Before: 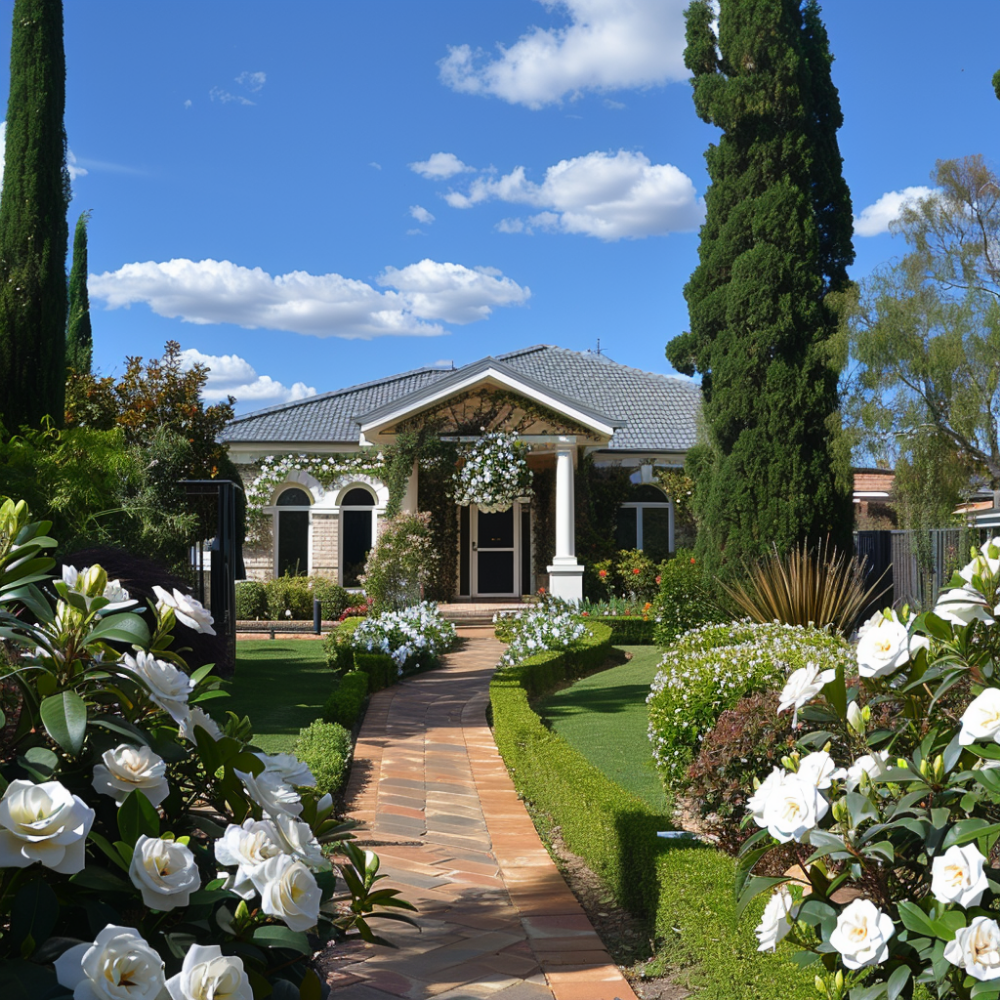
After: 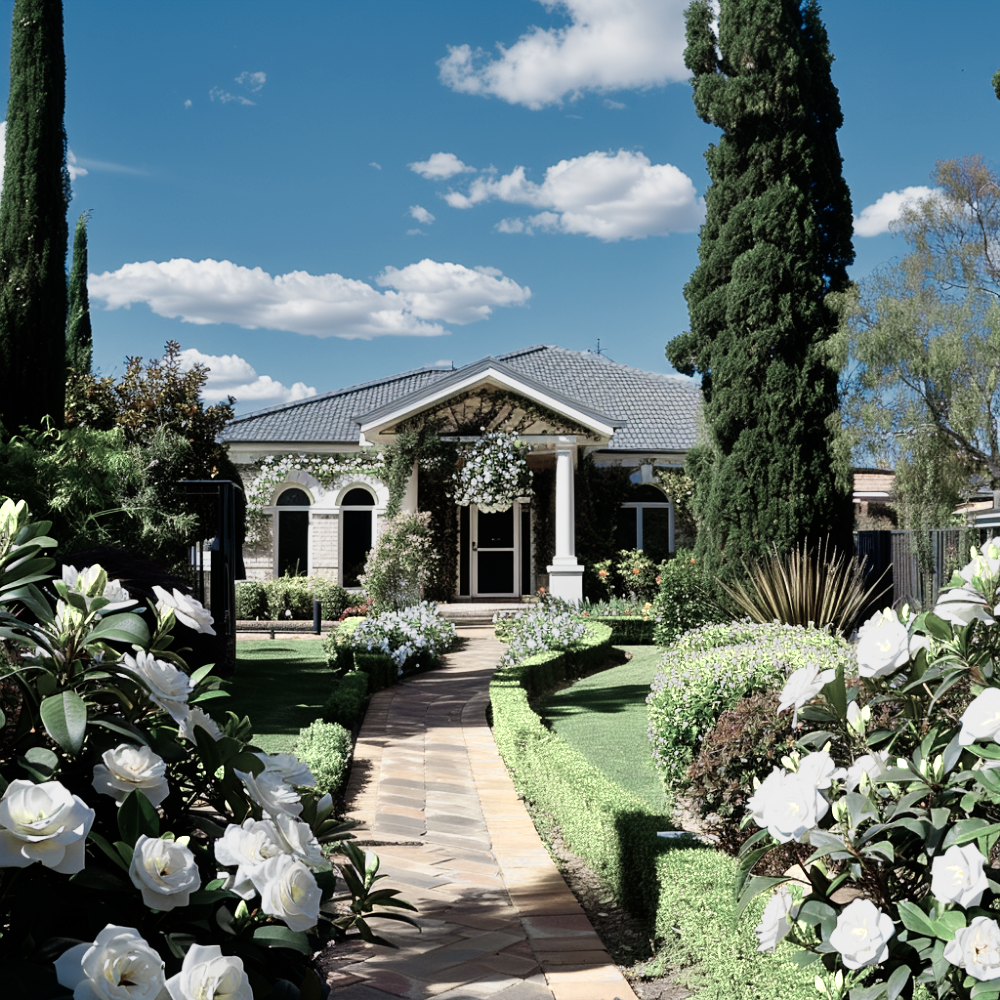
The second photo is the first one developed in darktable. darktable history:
exposure: exposure 0.258 EV, compensate highlight preservation false
filmic rgb: black relative exposure -16 EV, white relative exposure 5.31 EV, hardness 5.9, contrast 1.25, preserve chrominance no, color science v5 (2021)
color zones: curves: ch0 [(0.25, 0.667) (0.758, 0.368)]; ch1 [(0.215, 0.245) (0.761, 0.373)]; ch2 [(0.247, 0.554) (0.761, 0.436)]
